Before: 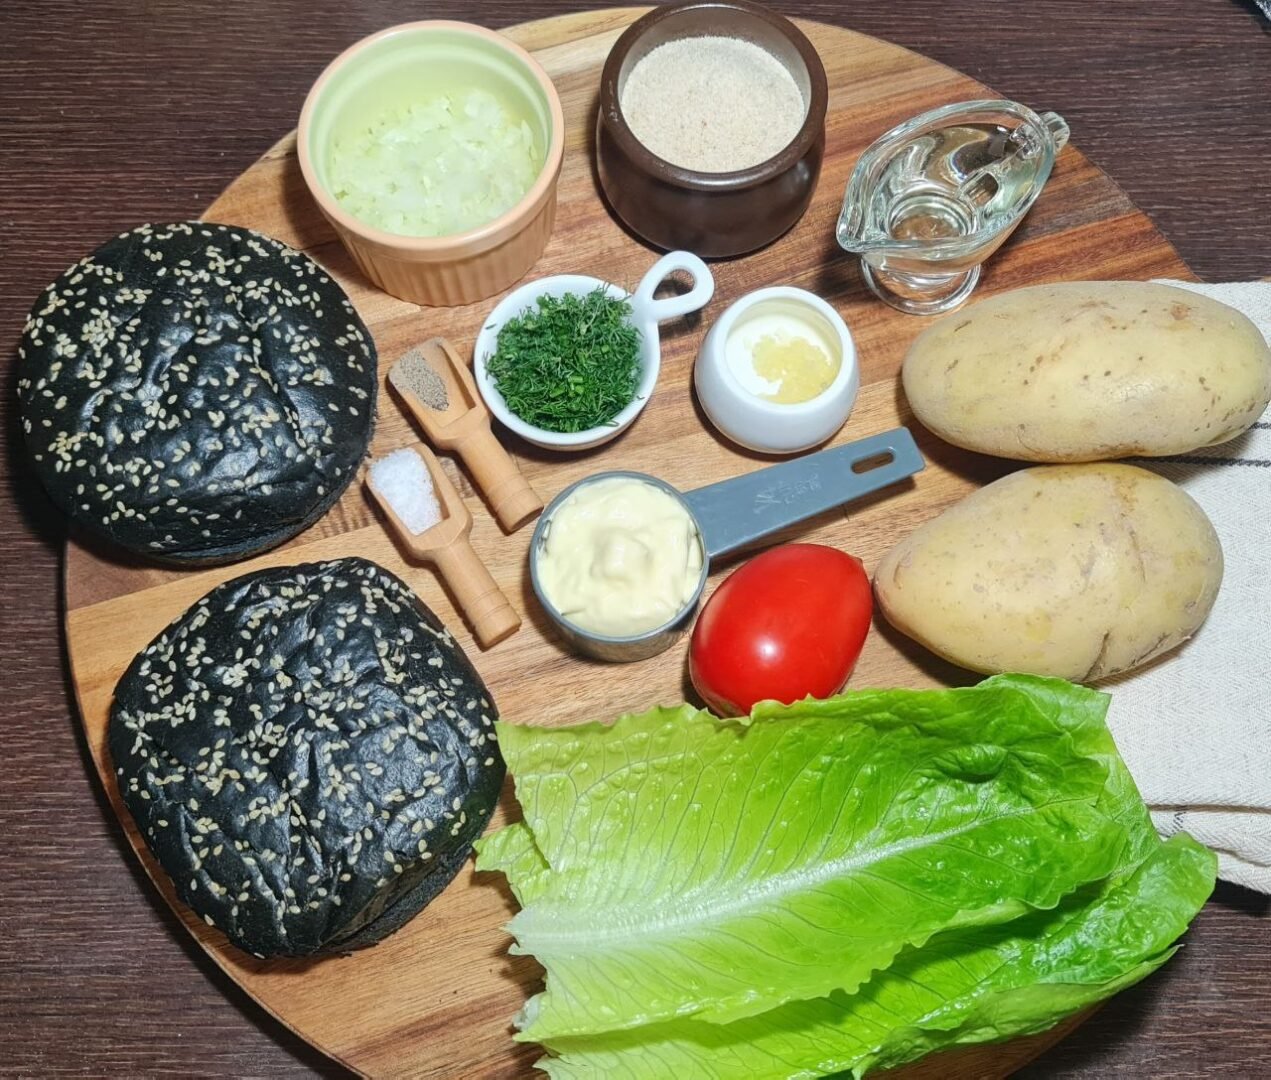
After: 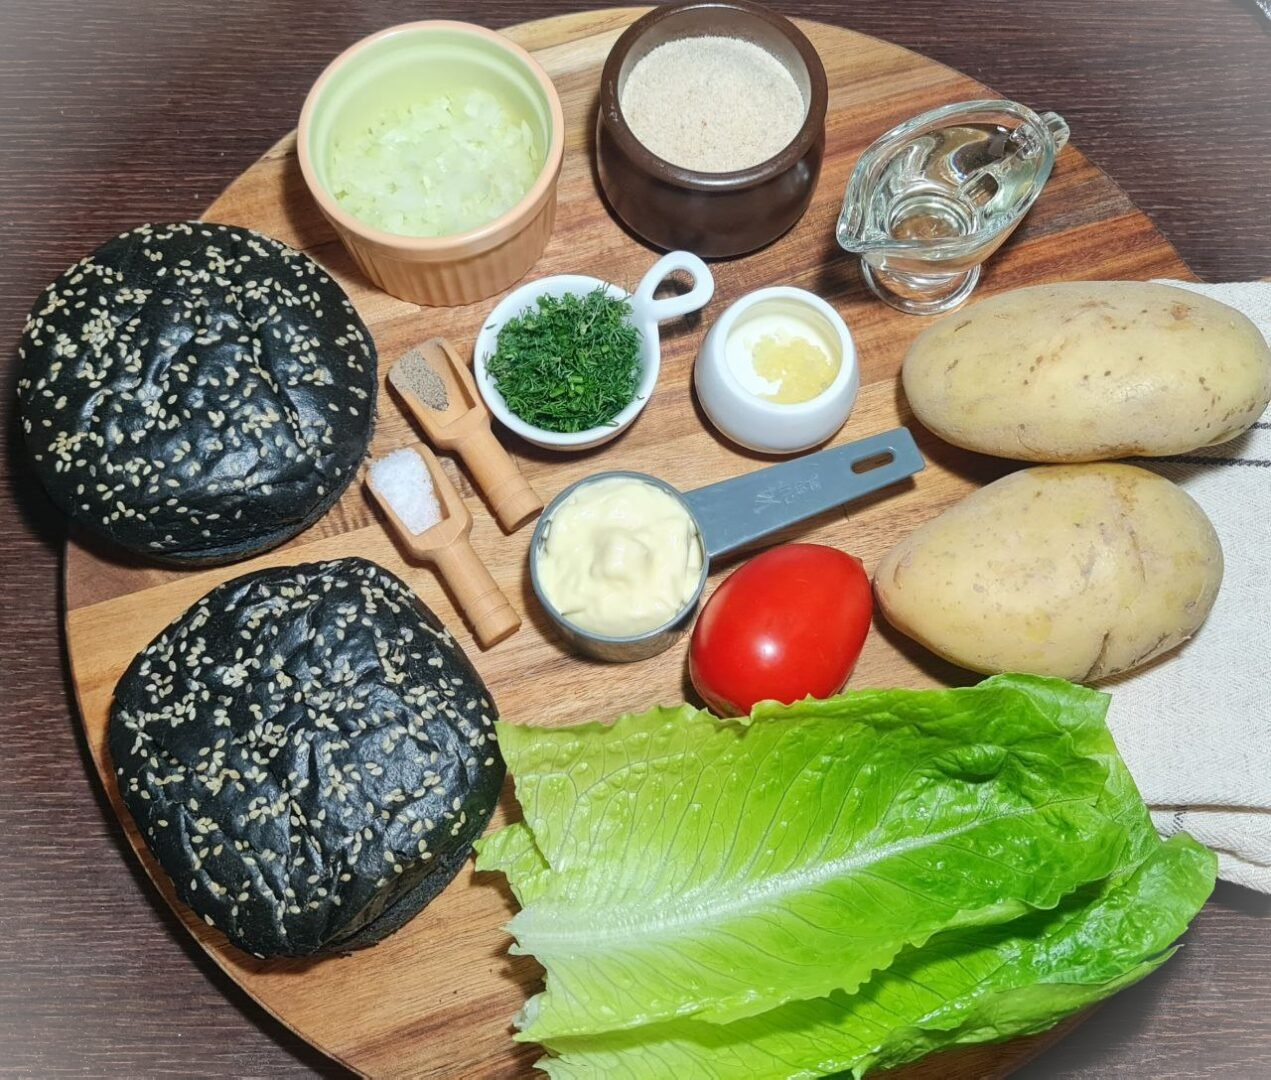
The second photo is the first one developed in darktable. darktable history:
color balance rgb: saturation formula JzAzBz (2021)
vignetting: fall-off start 100%, brightness 0.3, saturation 0
